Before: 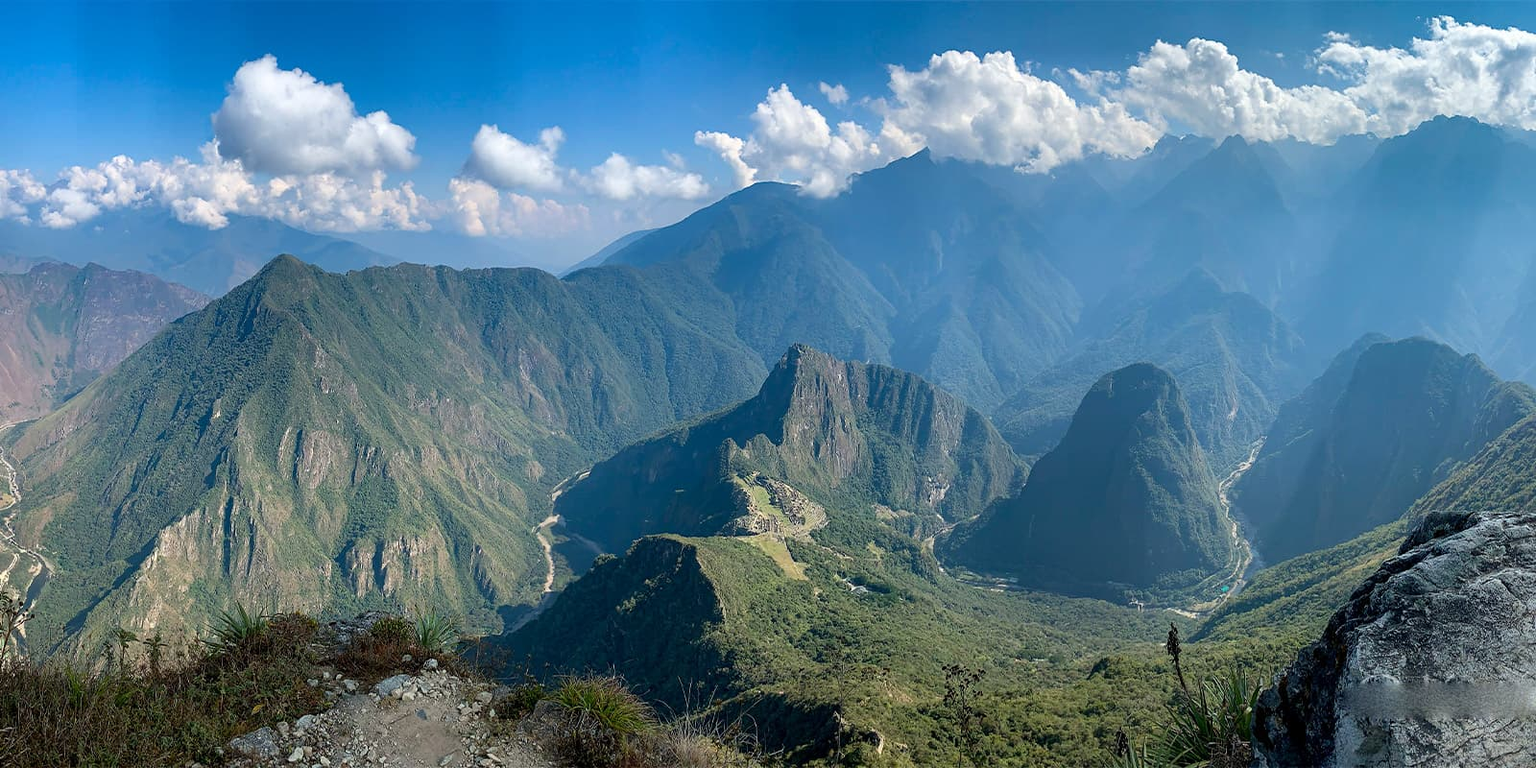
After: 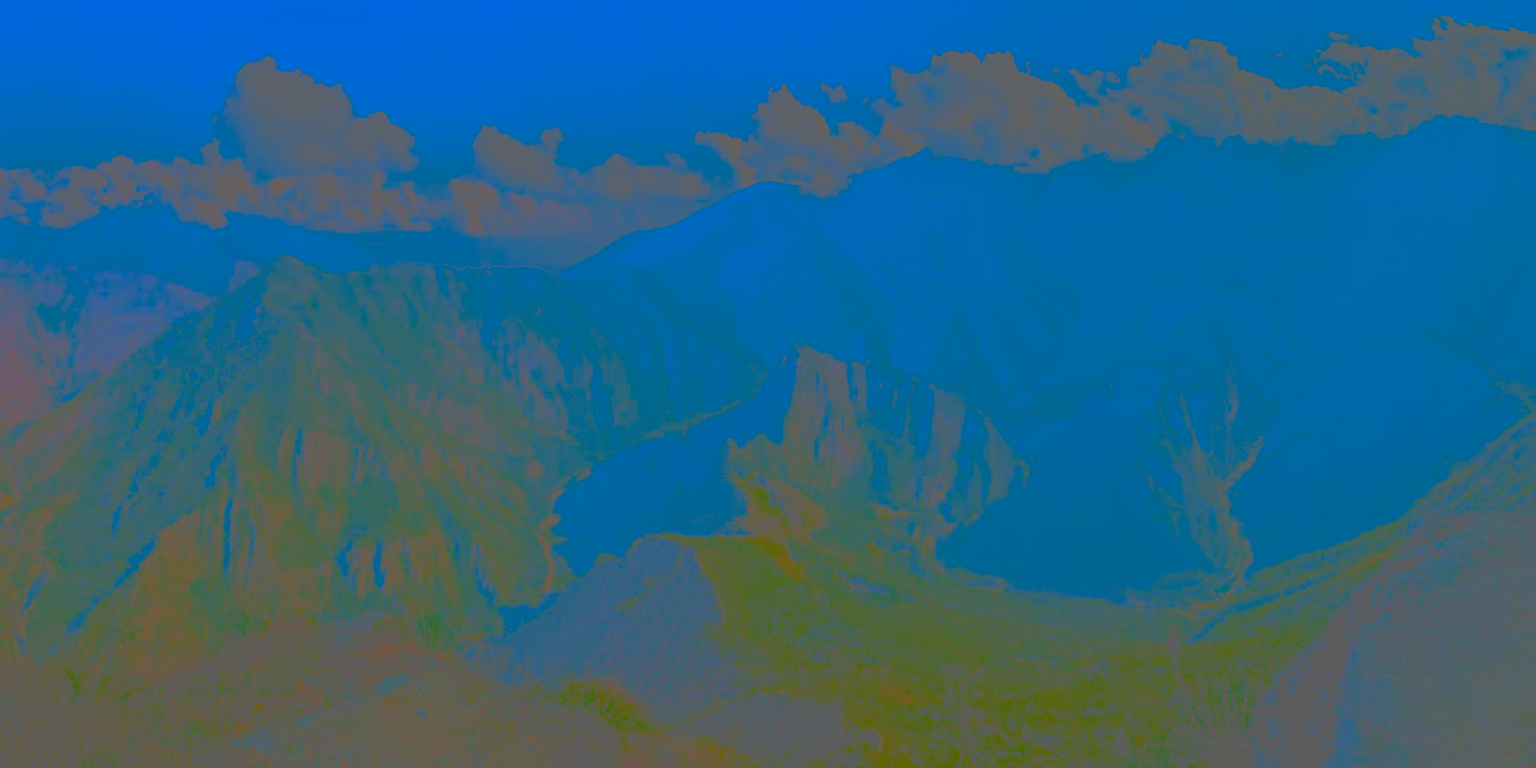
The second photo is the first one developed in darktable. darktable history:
filmic rgb: black relative exposure -7.65 EV, white relative exposure 4.56 EV, hardness 3.61, add noise in highlights 0.001, preserve chrominance max RGB, color science v3 (2019), use custom middle-gray values true, iterations of high-quality reconstruction 0, contrast in highlights soft
sharpen: on, module defaults
contrast brightness saturation: contrast -0.974, brightness -0.155, saturation 0.738
